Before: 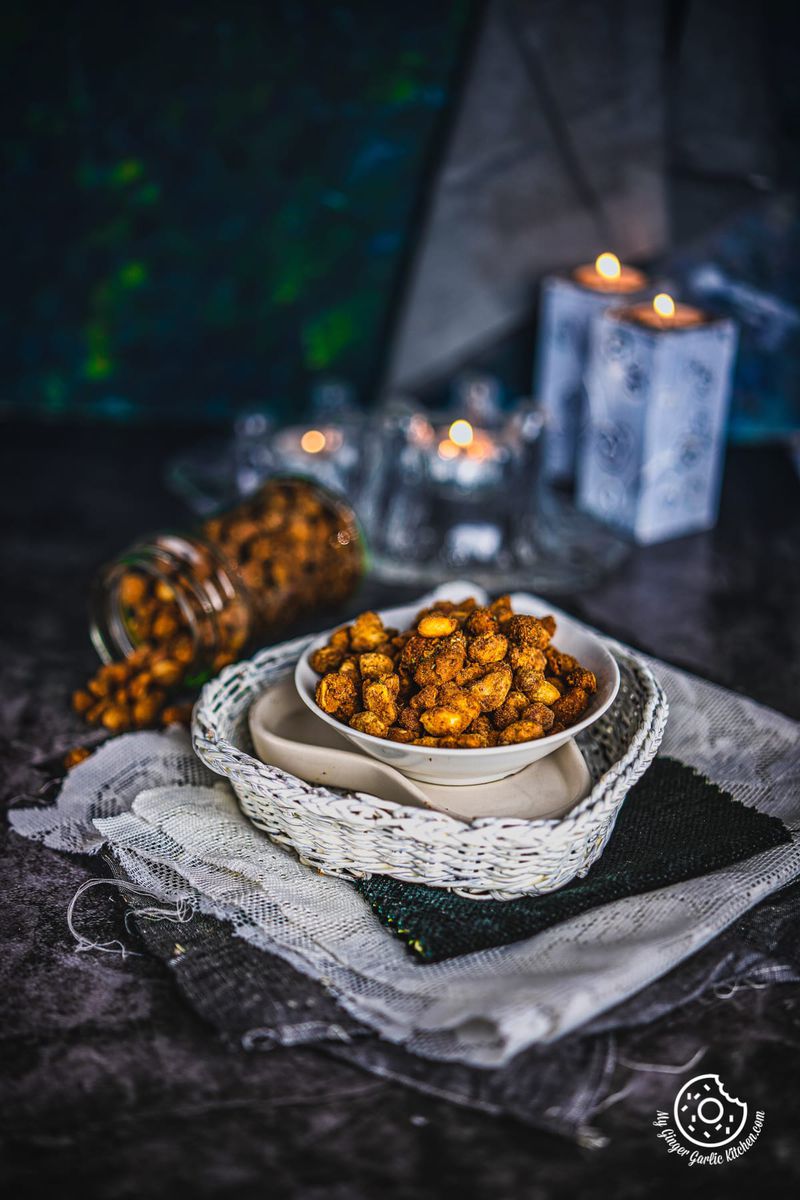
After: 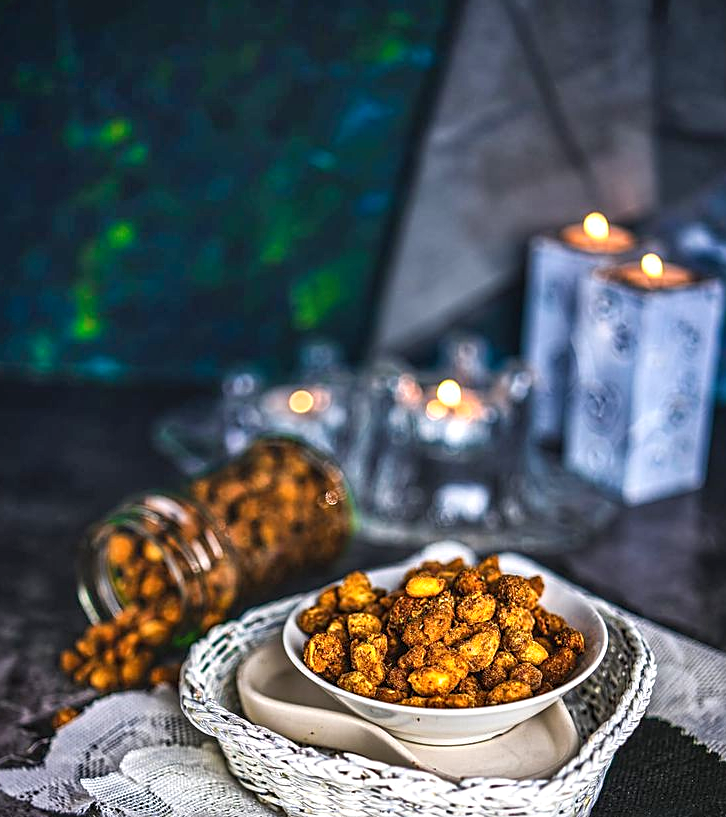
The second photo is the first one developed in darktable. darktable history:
shadows and highlights: low approximation 0.01, soften with gaussian
exposure: black level correction 0.001, exposure 0.498 EV, compensate highlight preservation false
crop: left 1.578%, top 3.373%, right 7.657%, bottom 28.502%
sharpen: on, module defaults
